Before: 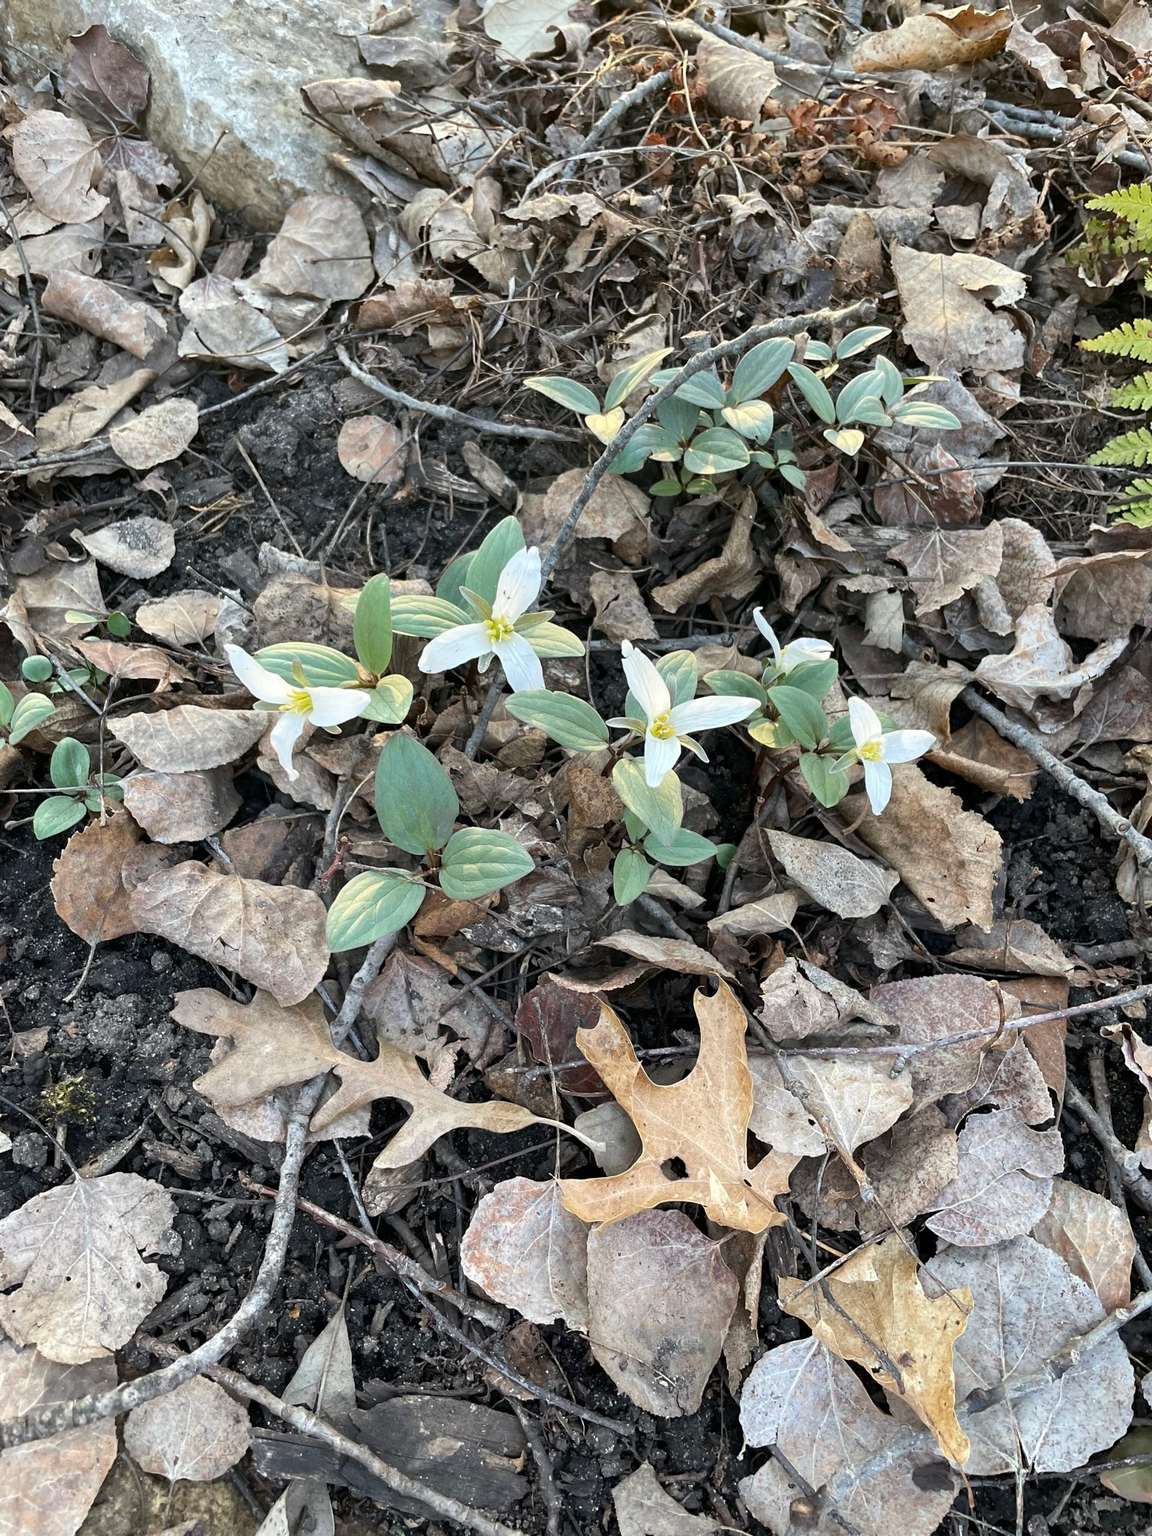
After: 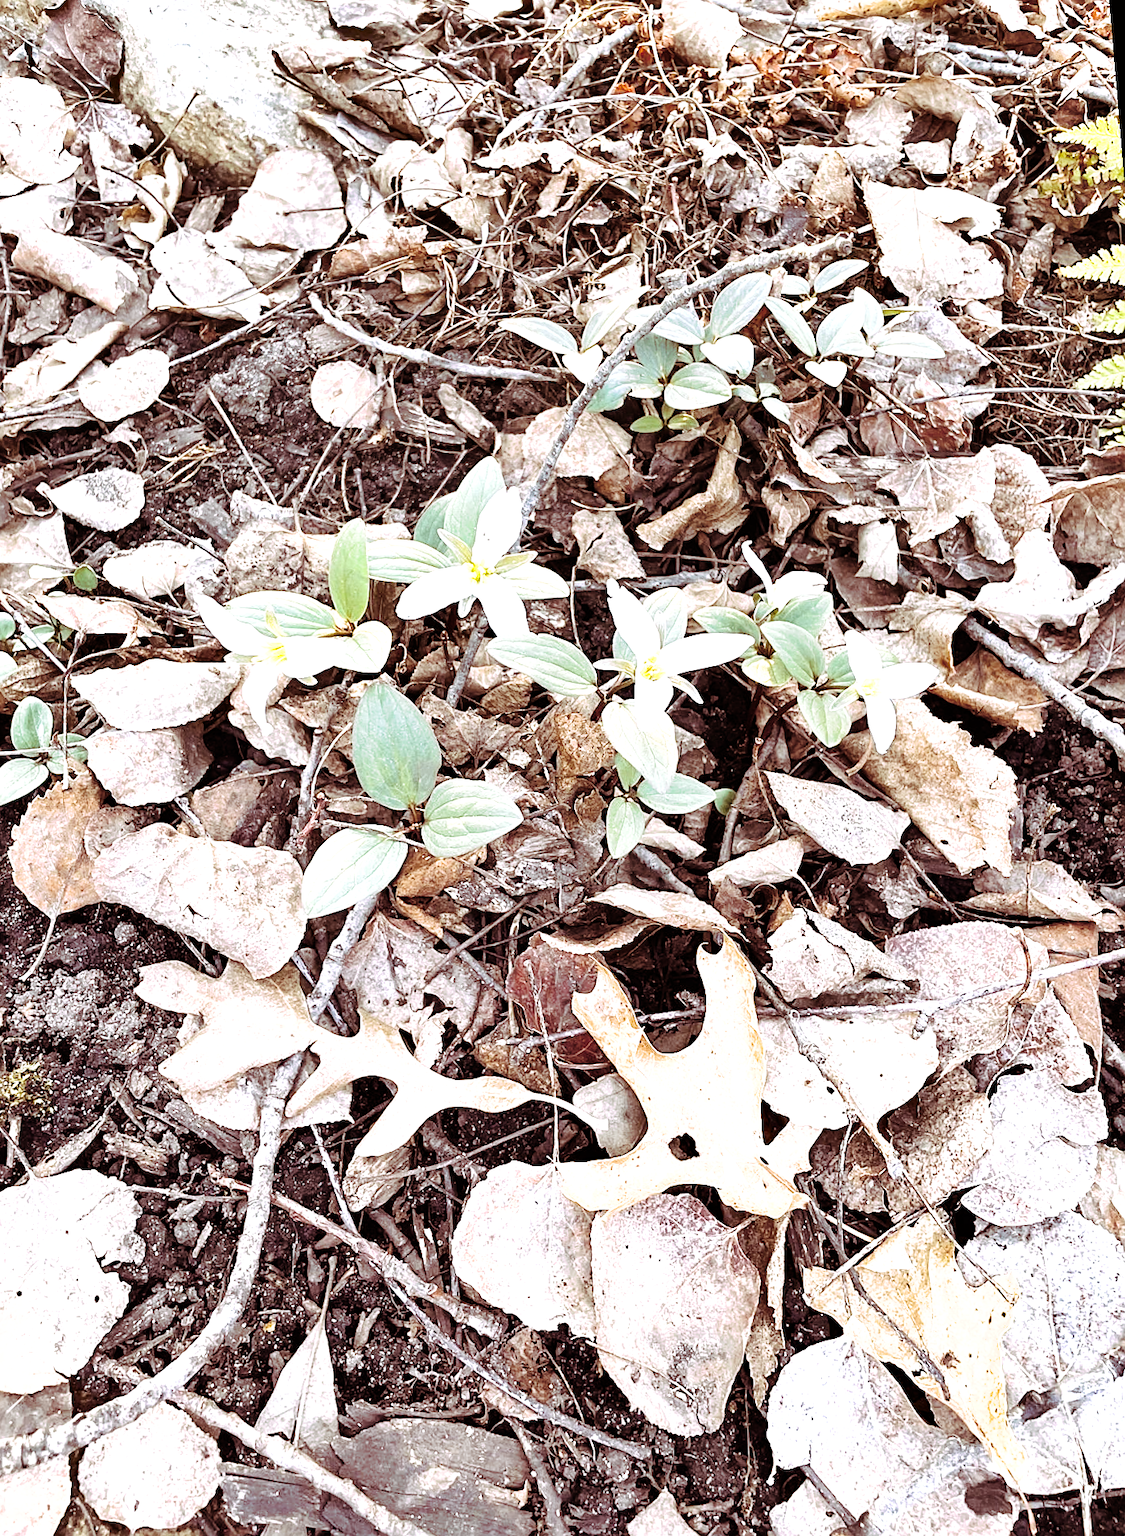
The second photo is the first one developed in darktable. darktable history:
shadows and highlights: soften with gaussian
sharpen: on, module defaults
exposure: black level correction 0, exposure 1.3 EV, compensate highlight preservation false
rotate and perspective: rotation -1.68°, lens shift (vertical) -0.146, crop left 0.049, crop right 0.912, crop top 0.032, crop bottom 0.96
rgb levels: mode RGB, independent channels, levels [[0, 0.5, 1], [0, 0.521, 1], [0, 0.536, 1]]
split-toning: highlights › hue 298.8°, highlights › saturation 0.73, compress 41.76%
tone curve: curves: ch0 [(0, 0) (0.003, 0.002) (0.011, 0.007) (0.025, 0.014) (0.044, 0.023) (0.069, 0.033) (0.1, 0.052) (0.136, 0.081) (0.177, 0.134) (0.224, 0.205) (0.277, 0.296) (0.335, 0.401) (0.399, 0.501) (0.468, 0.589) (0.543, 0.658) (0.623, 0.738) (0.709, 0.804) (0.801, 0.871) (0.898, 0.93) (1, 1)], preserve colors none
